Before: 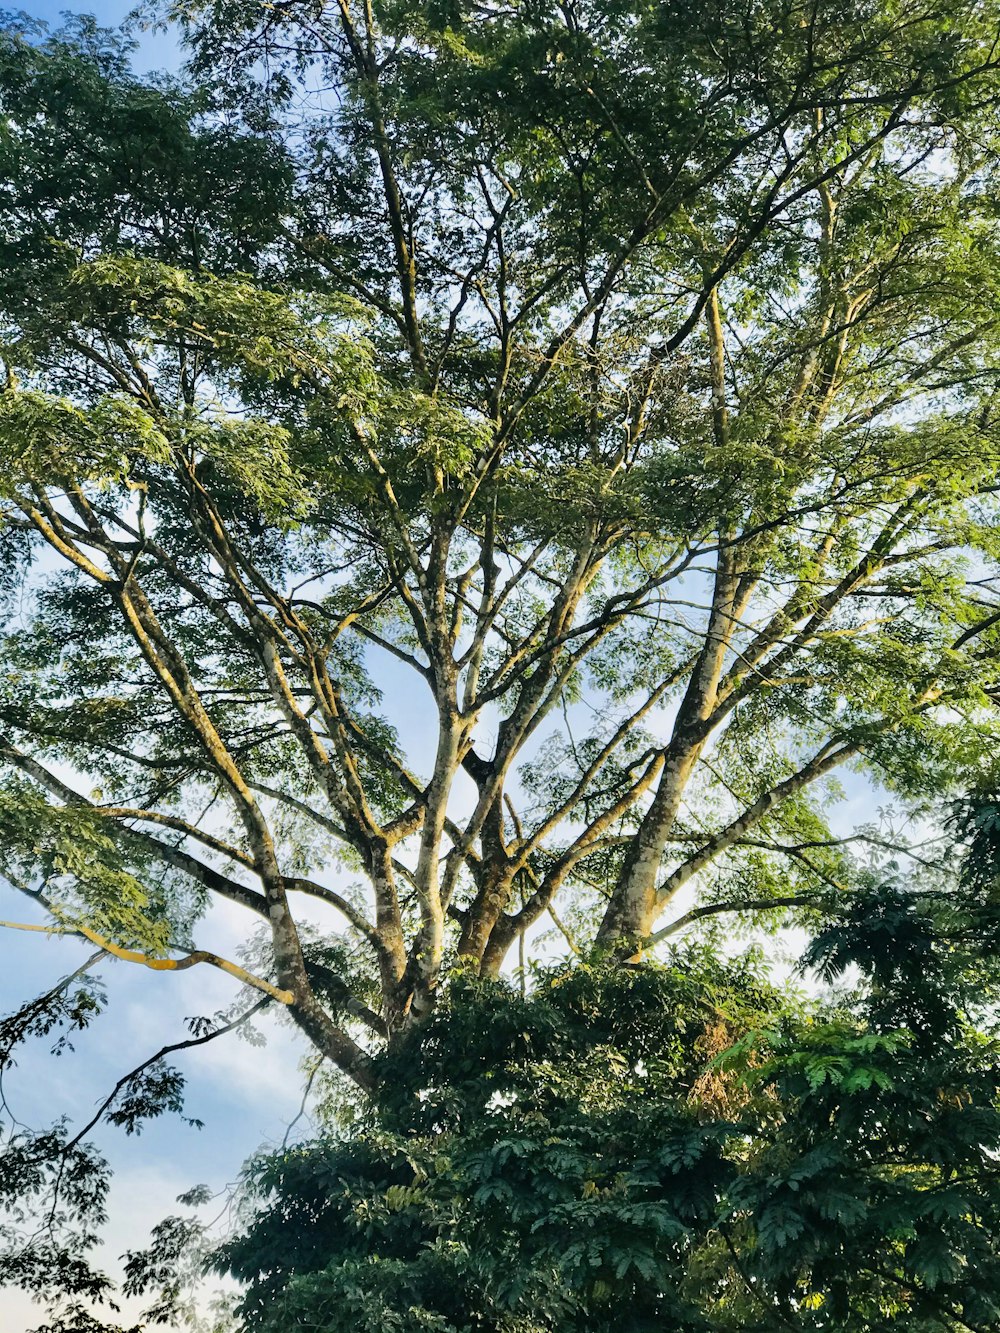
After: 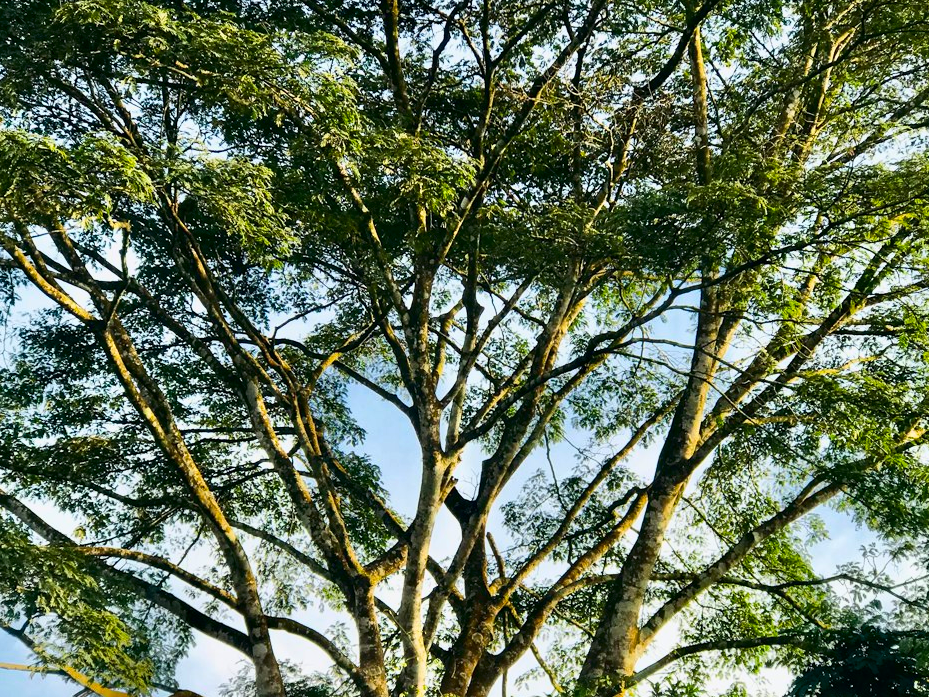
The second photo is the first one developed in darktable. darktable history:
crop: left 1.767%, top 19.595%, right 5.324%, bottom 28.044%
contrast brightness saturation: brightness -0.209, saturation 0.082
base curve: curves: ch0 [(0, 0) (0.257, 0.25) (0.482, 0.586) (0.757, 0.871) (1, 1)]
